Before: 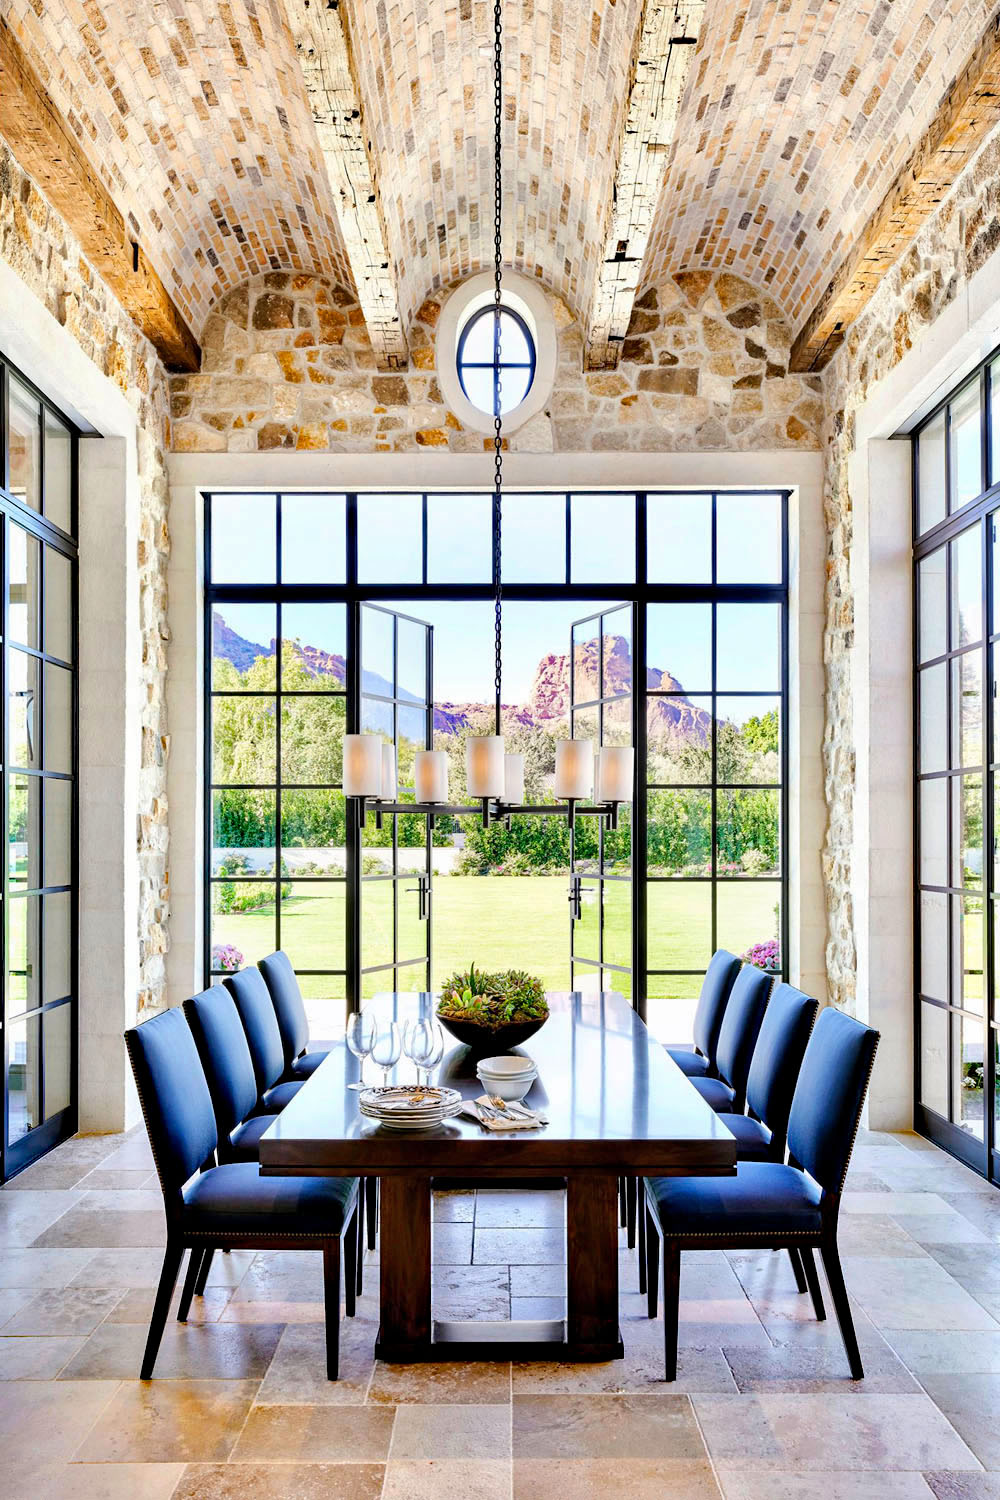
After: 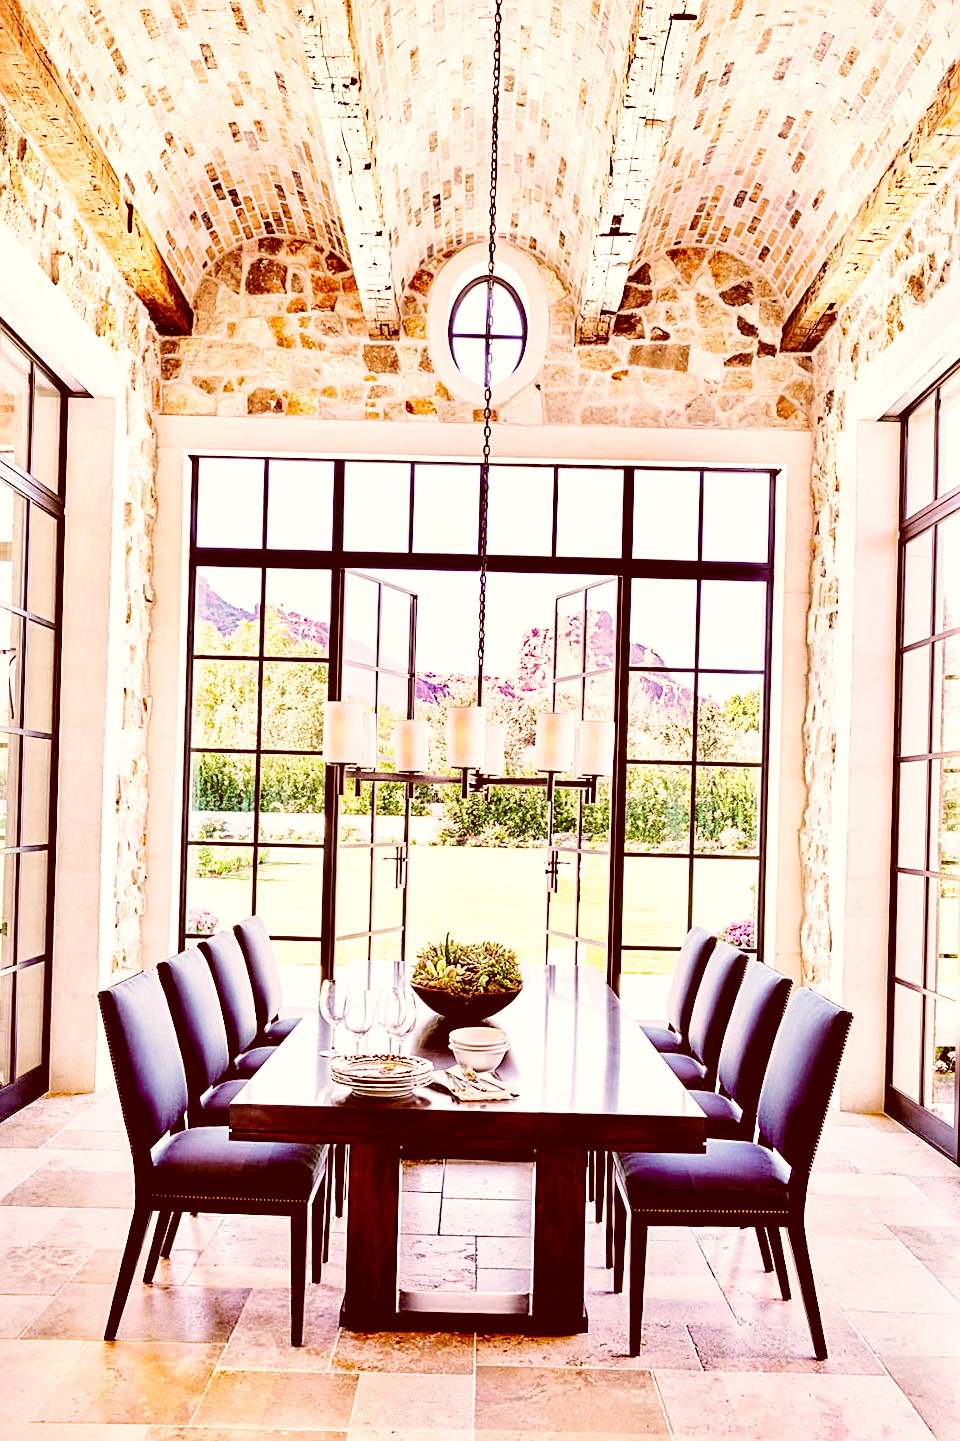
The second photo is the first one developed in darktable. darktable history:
color correction: highlights a* 9.19, highlights b* 8.85, shadows a* 39.89, shadows b* 39.22, saturation 0.767
crop and rotate: angle -1.57°
tone equalizer: on, module defaults
base curve: curves: ch0 [(0, 0) (0.028, 0.03) (0.121, 0.232) (0.46, 0.748) (0.859, 0.968) (1, 1)], preserve colors none
shadows and highlights: shadows -8.3, white point adjustment 1.66, highlights 10.07
sharpen: on, module defaults
velvia: strength 14.89%
